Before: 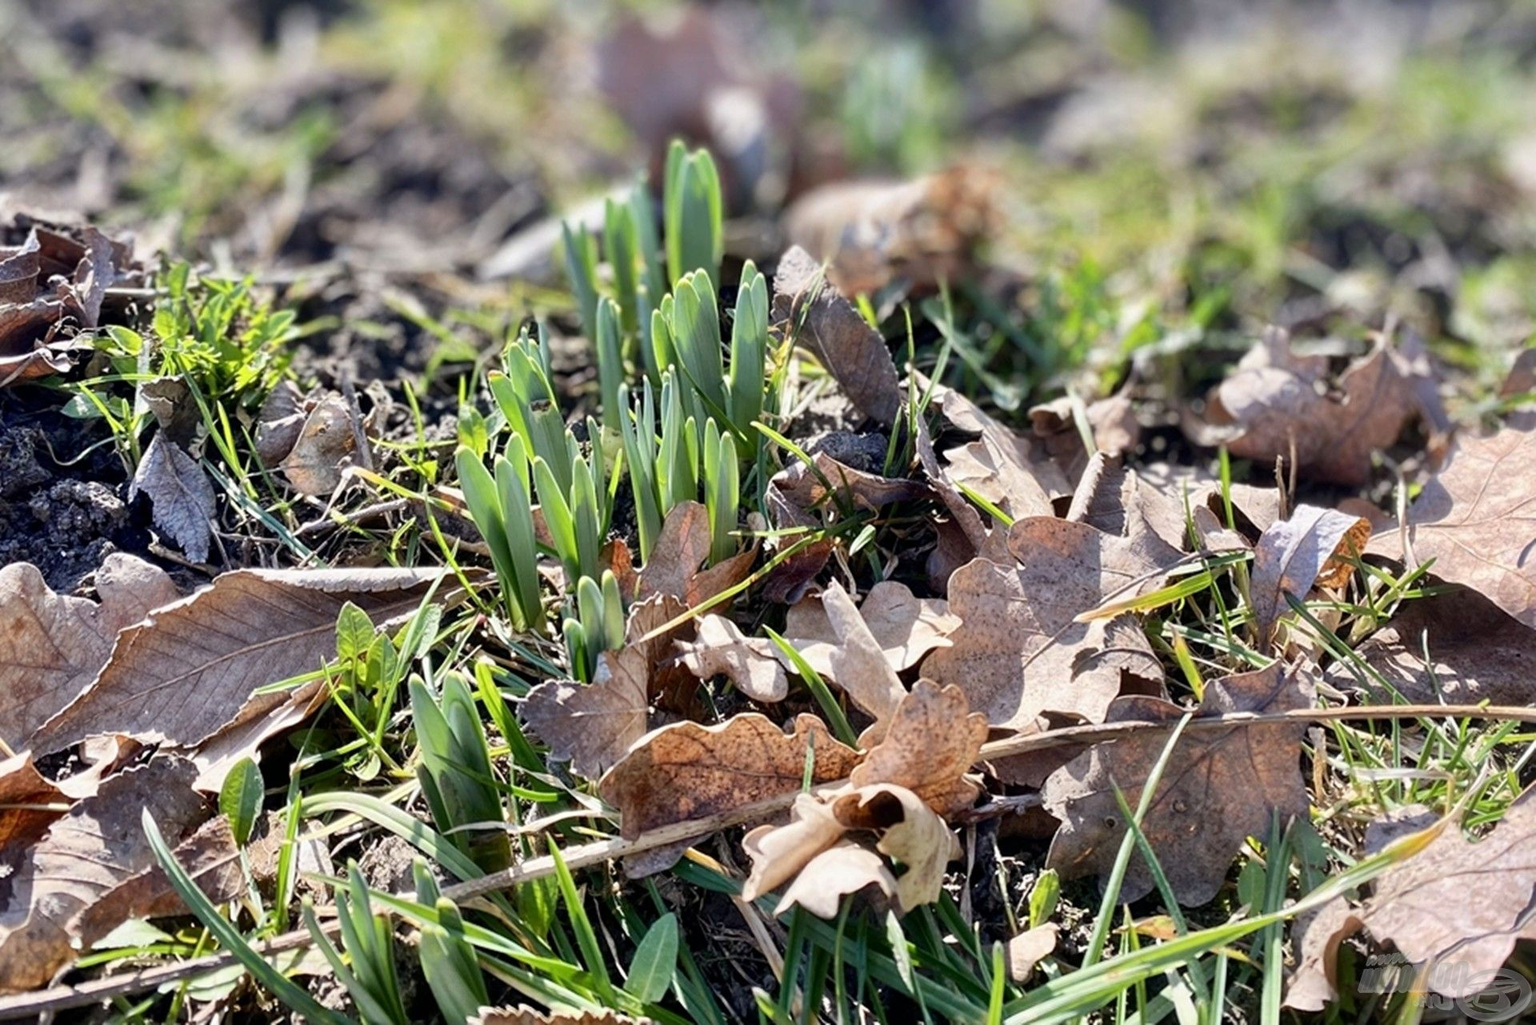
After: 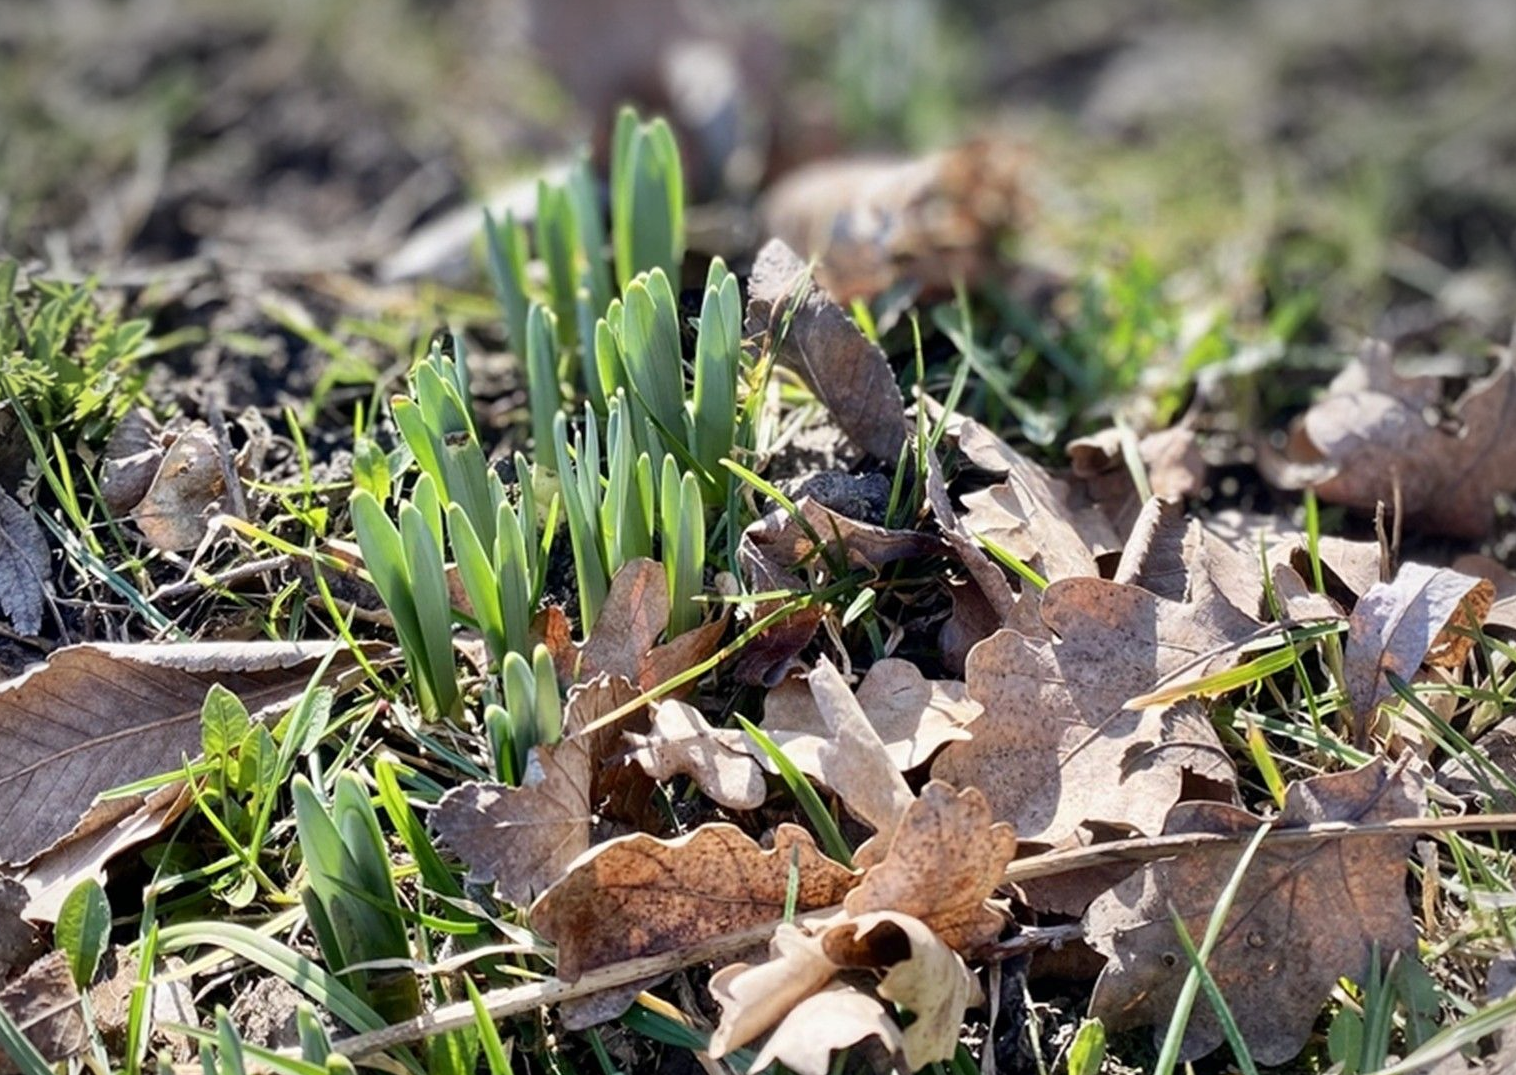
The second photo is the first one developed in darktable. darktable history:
crop: left 11.414%, top 5.329%, right 9.58%, bottom 10.738%
vignetting: fall-off start 88.93%, fall-off radius 44.25%, center (-0.027, 0.399), width/height ratio 1.168
